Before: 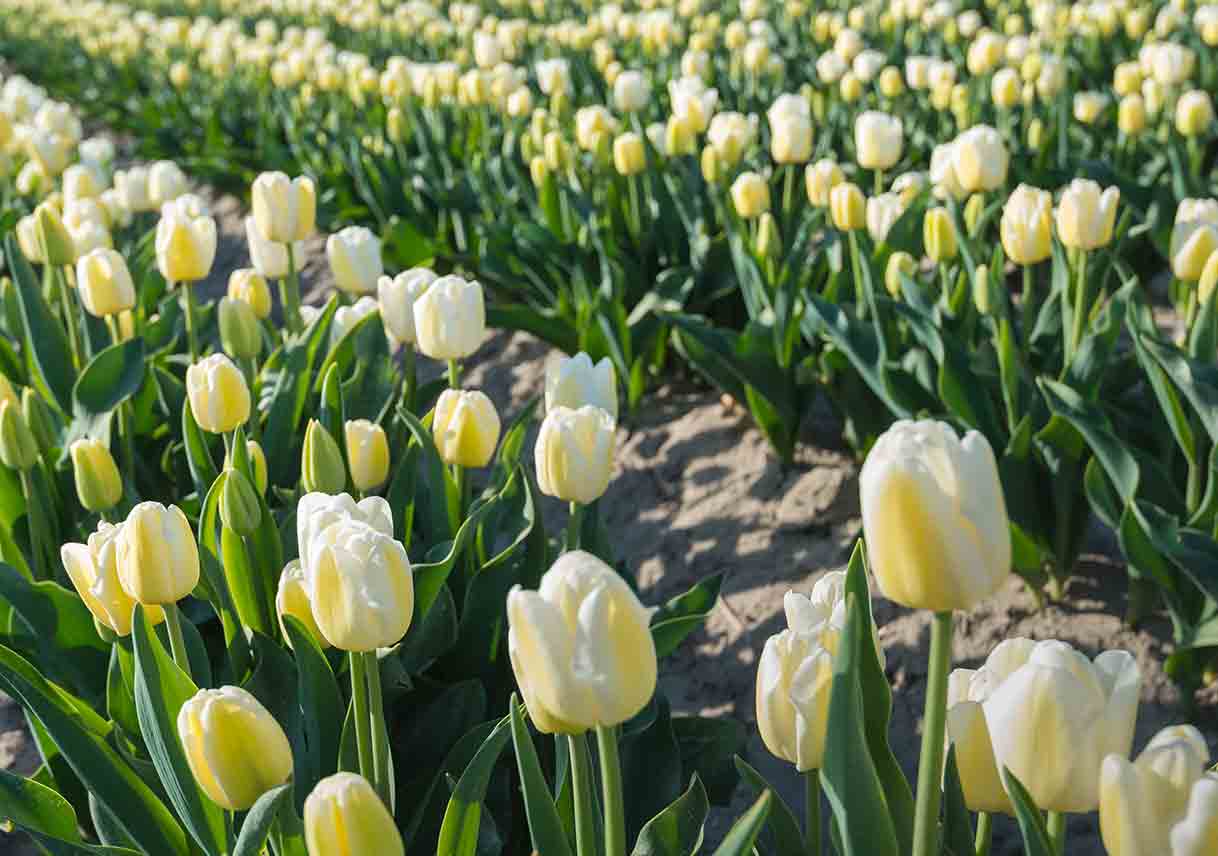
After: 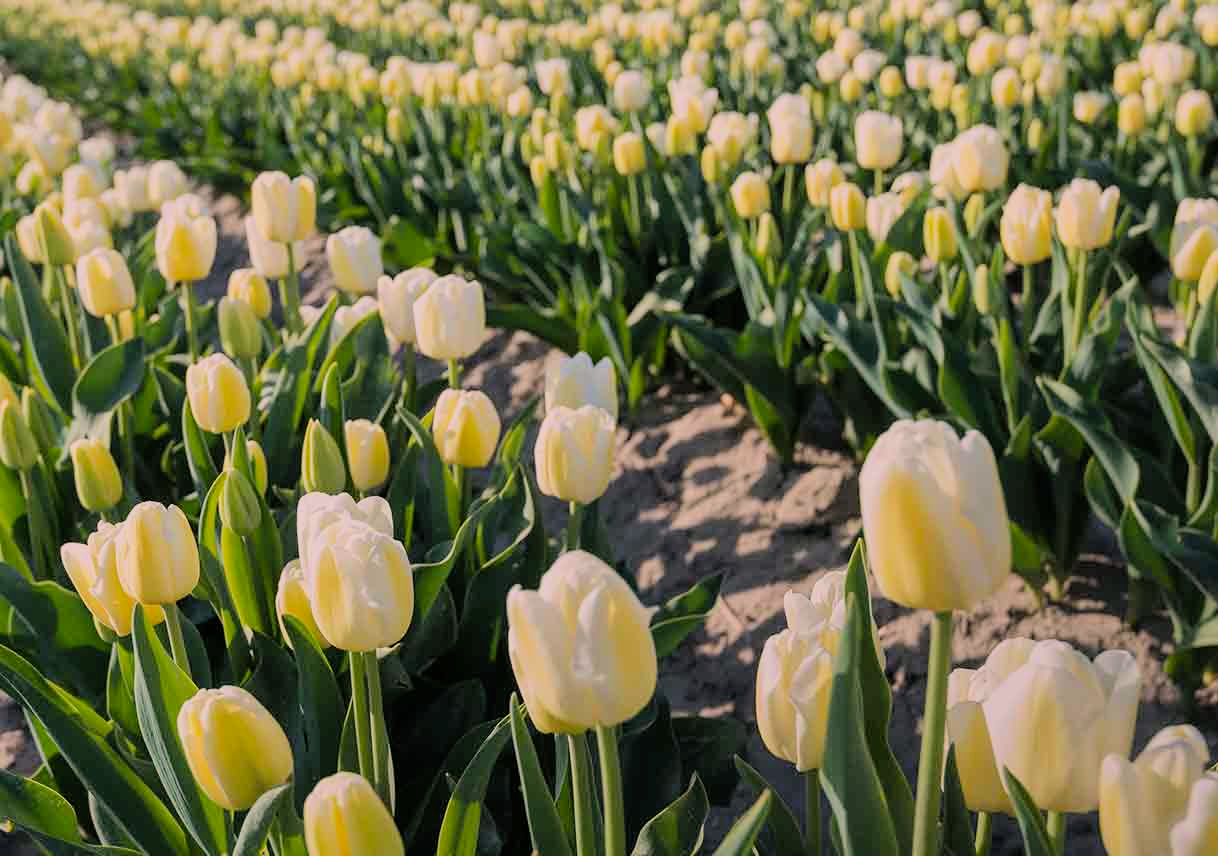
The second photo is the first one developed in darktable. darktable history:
filmic rgb: black relative exposure -7.65 EV, white relative exposure 4.56 EV, hardness 3.61, color science v6 (2022)
color correction: highlights a* 12.23, highlights b* 5.41
